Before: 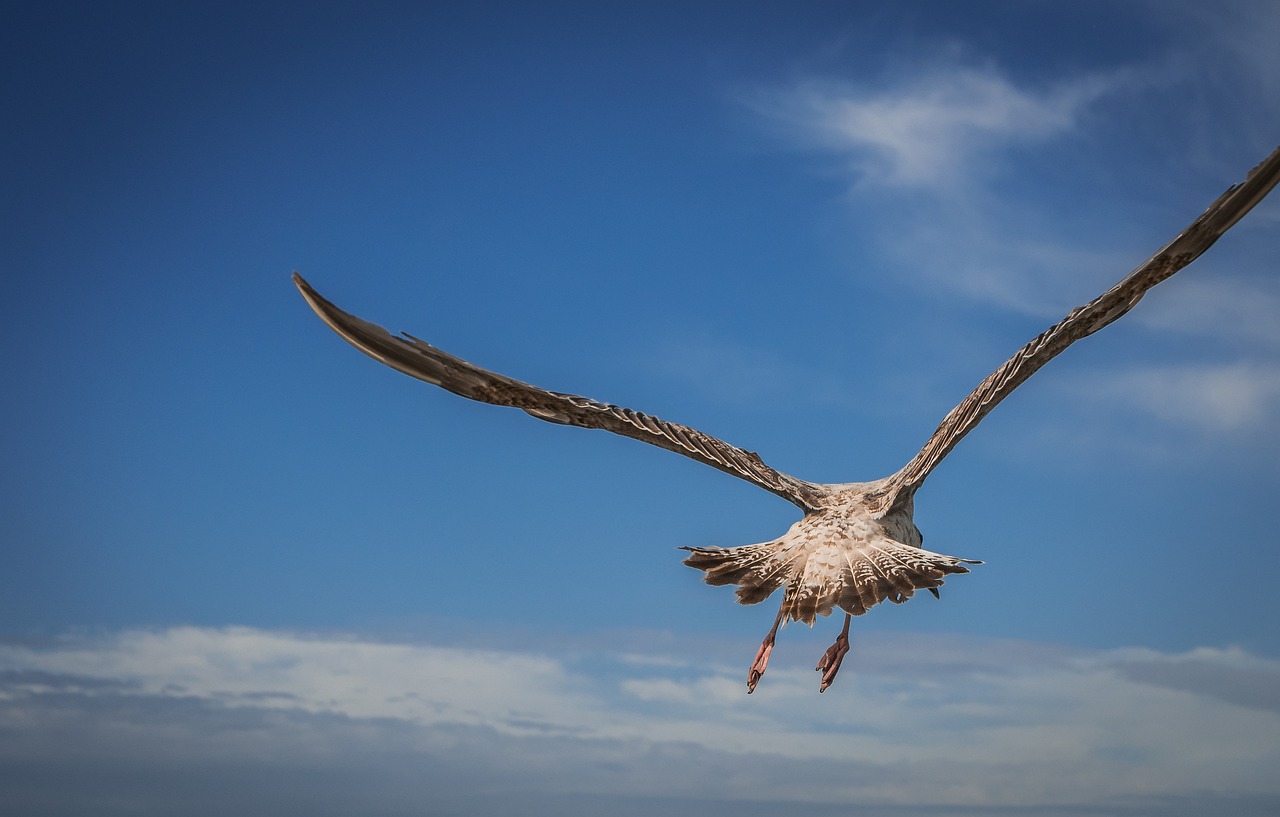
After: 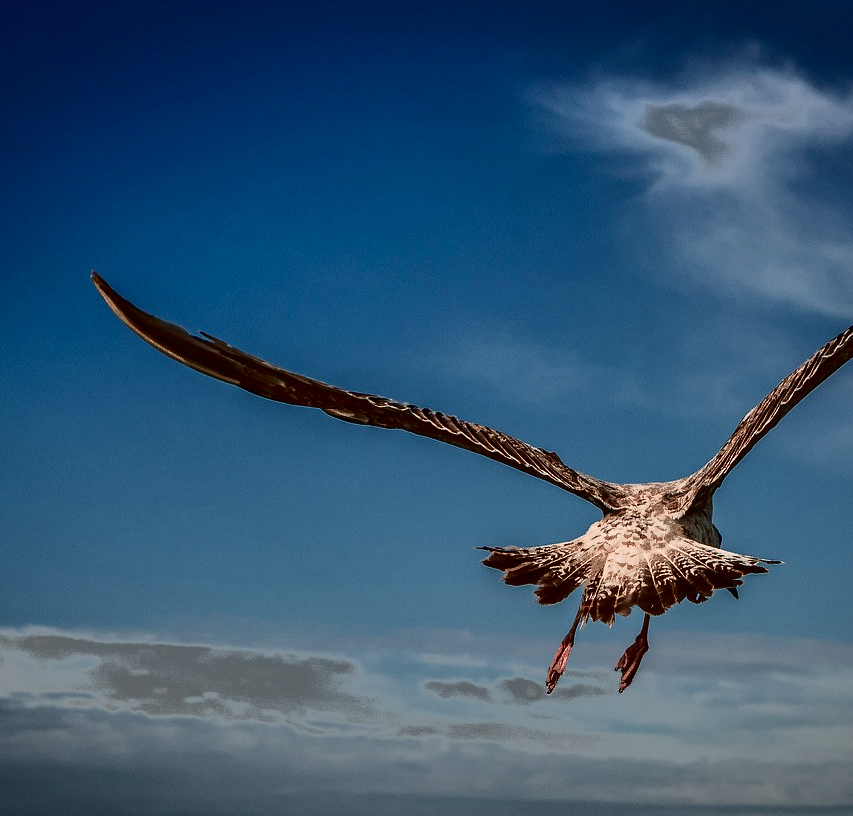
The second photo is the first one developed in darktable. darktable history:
crop and rotate: left 15.754%, right 17.579%
contrast brightness saturation: contrast 0.19, brightness -0.24, saturation 0.11
shadows and highlights: soften with gaussian
fill light: exposure -0.73 EV, center 0.69, width 2.2
tone curve: curves: ch0 [(0.003, 0) (0.066, 0.023) (0.149, 0.094) (0.264, 0.238) (0.395, 0.421) (0.517, 0.56) (0.688, 0.743) (0.813, 0.846) (1, 1)]; ch1 [(0, 0) (0.164, 0.115) (0.337, 0.332) (0.39, 0.398) (0.464, 0.461) (0.501, 0.5) (0.521, 0.535) (0.571, 0.588) (0.652, 0.681) (0.733, 0.749) (0.811, 0.796) (1, 1)]; ch2 [(0, 0) (0.337, 0.382) (0.464, 0.476) (0.501, 0.502) (0.527, 0.54) (0.556, 0.567) (0.6, 0.59) (0.687, 0.675) (1, 1)], color space Lab, independent channels, preserve colors none
